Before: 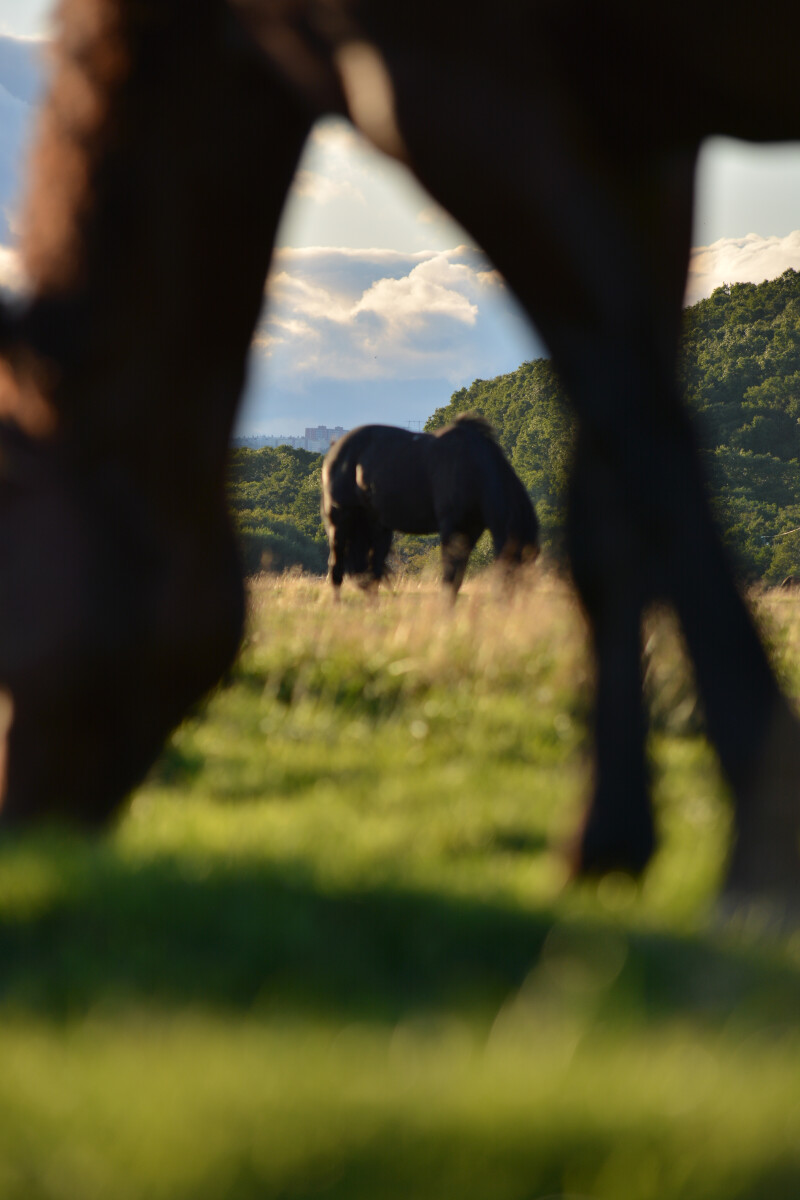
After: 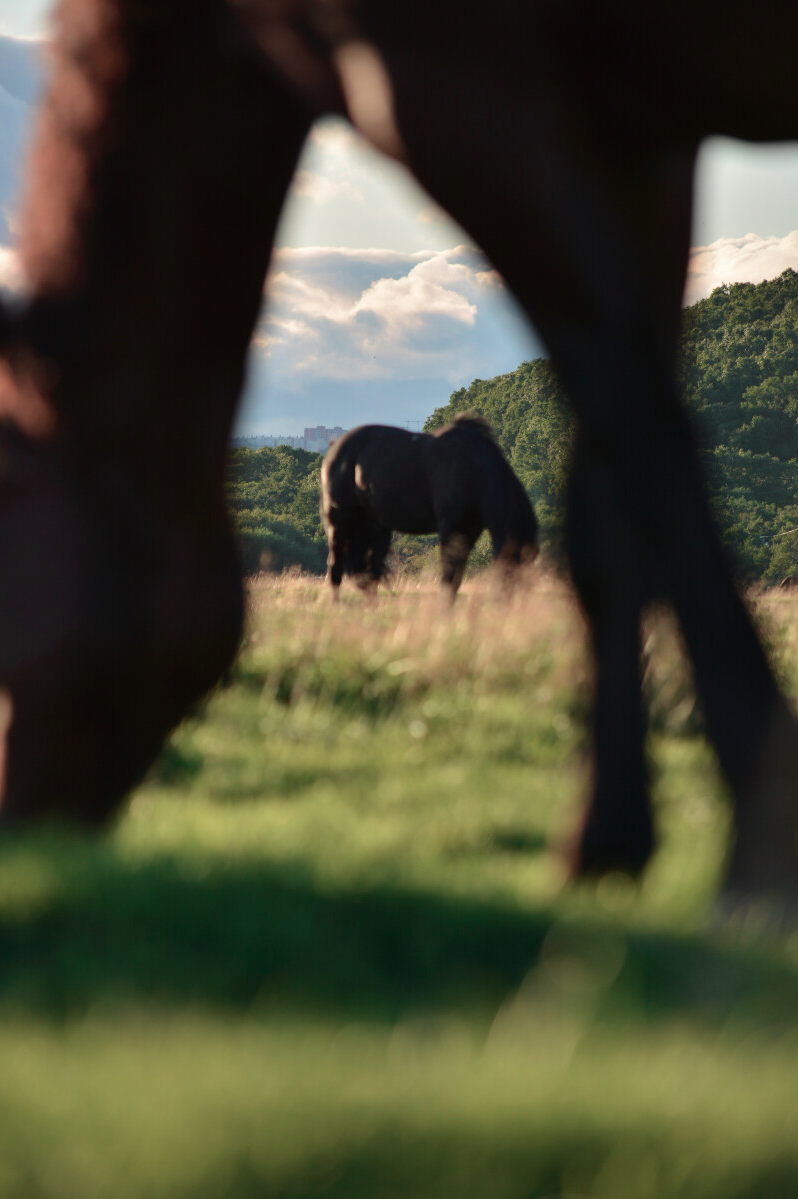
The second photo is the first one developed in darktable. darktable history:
crop and rotate: left 0.126%
color contrast: blue-yellow contrast 0.62
velvia: on, module defaults
